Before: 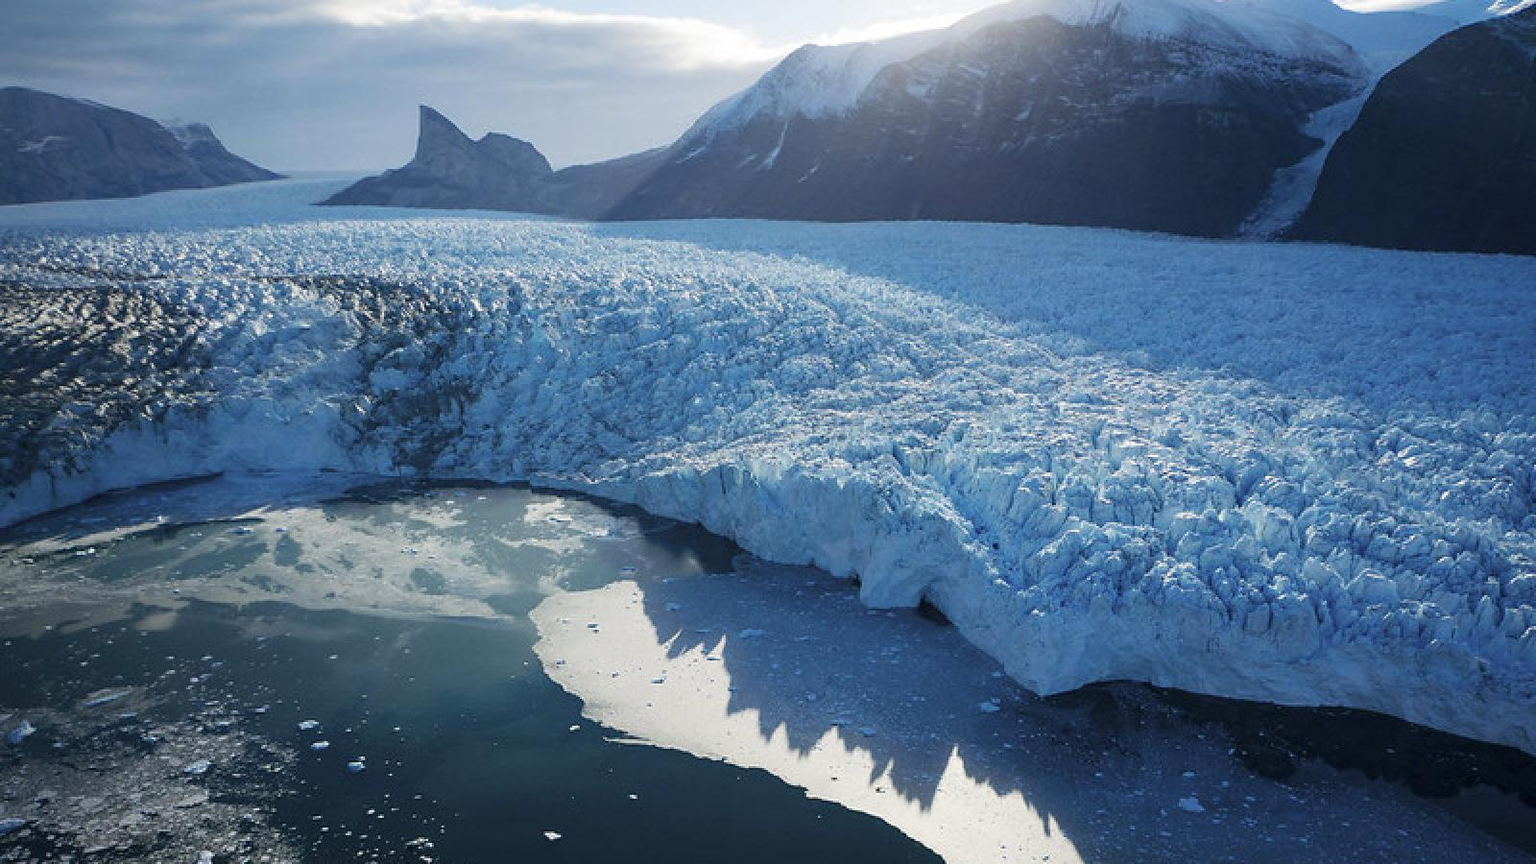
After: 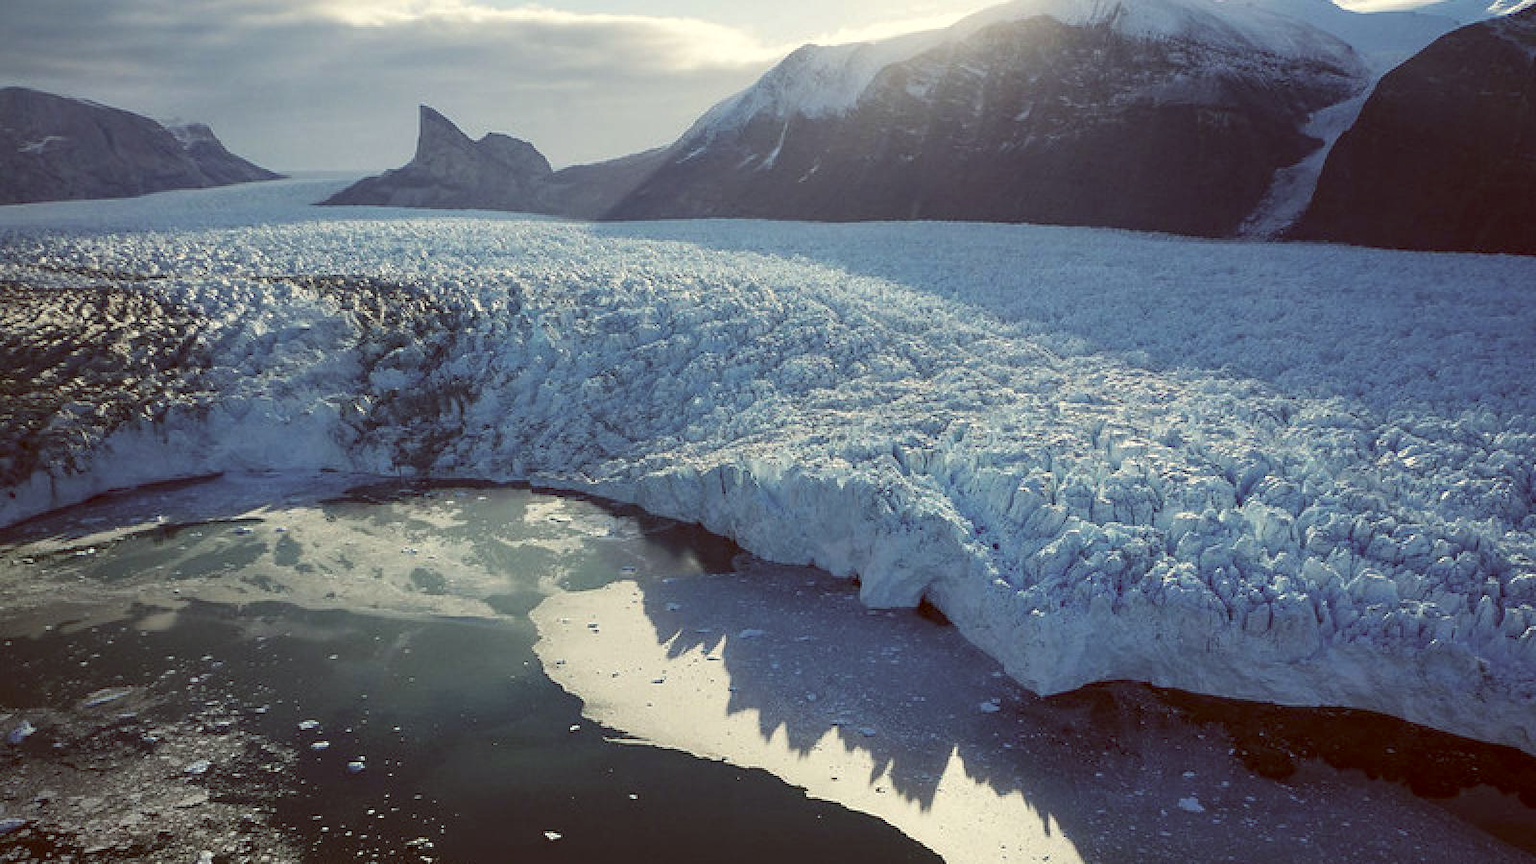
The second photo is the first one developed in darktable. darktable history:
color balance: lift [1.001, 1.007, 1, 0.993], gamma [1.023, 1.026, 1.01, 0.974], gain [0.964, 1.059, 1.073, 0.927]
local contrast: highlights 100%, shadows 100%, detail 120%, midtone range 0.2
exposure: compensate highlight preservation false
